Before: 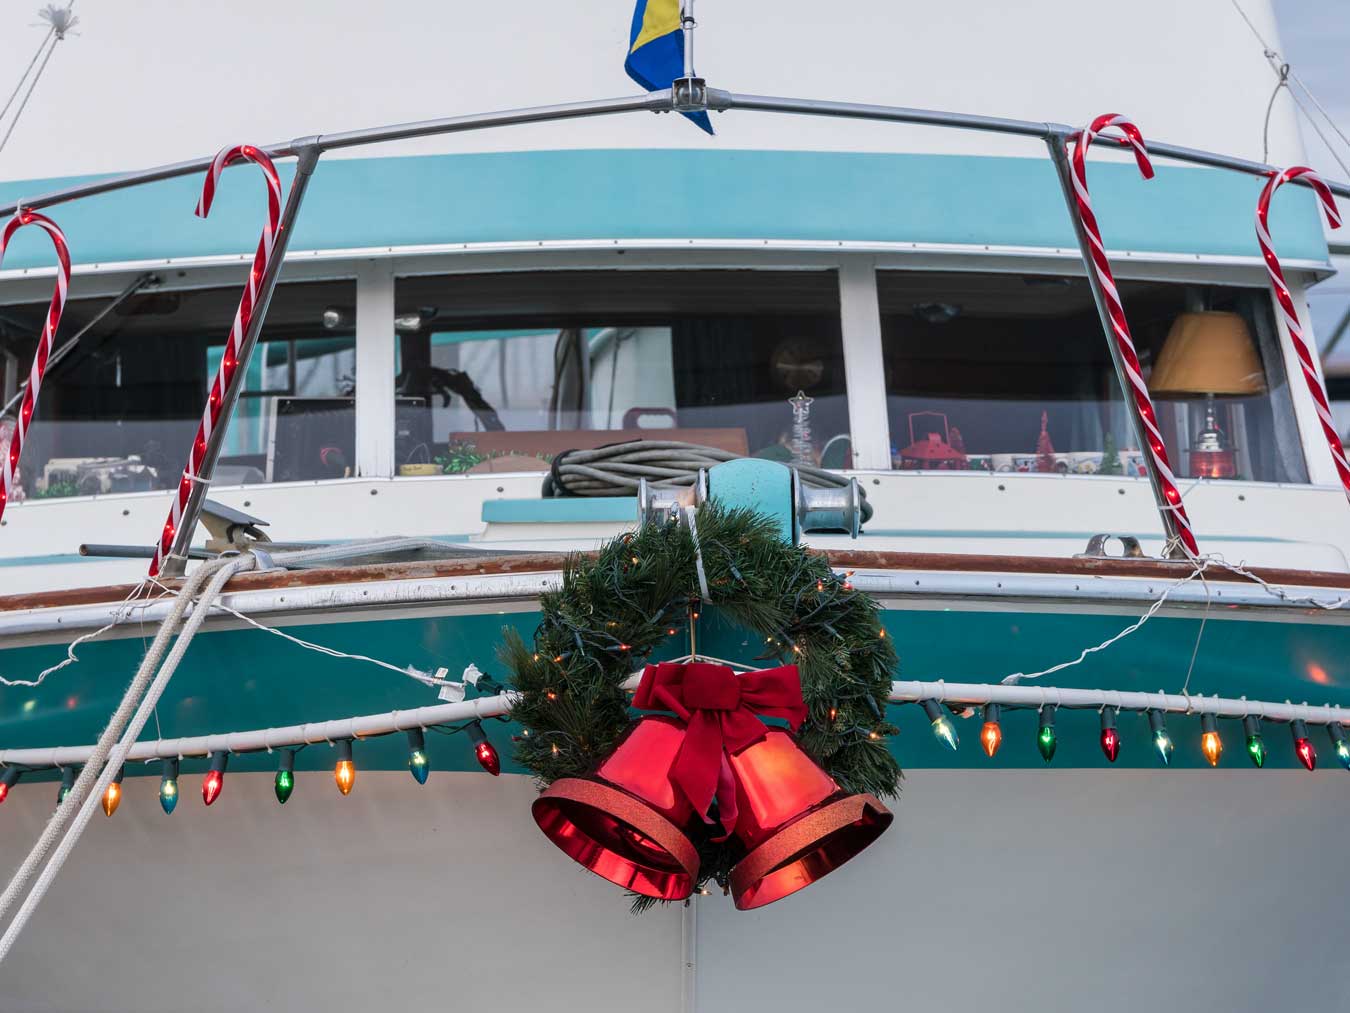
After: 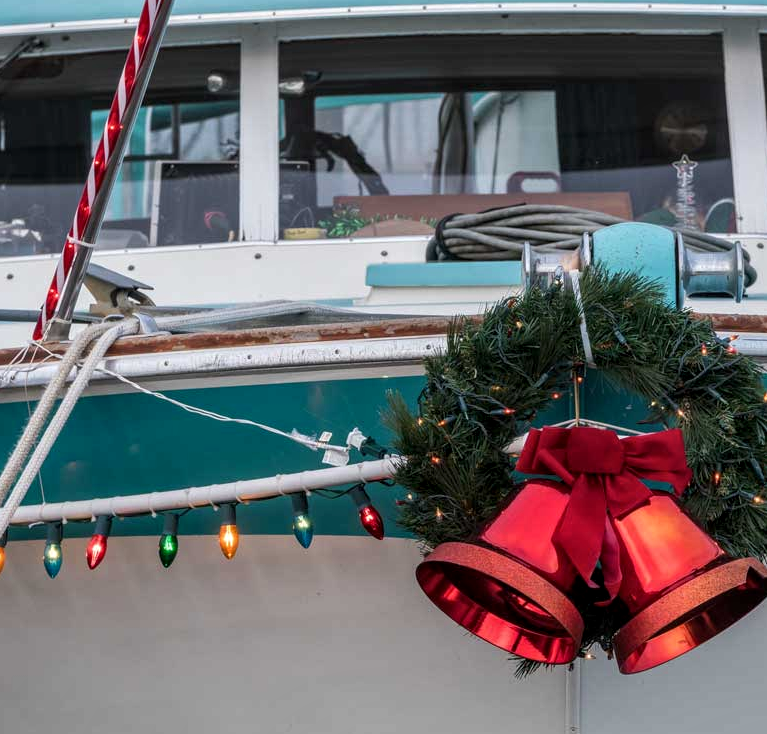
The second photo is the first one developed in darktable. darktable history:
crop: left 8.641%, top 23.387%, right 34.505%, bottom 4.128%
levels: white 90.7%
local contrast: on, module defaults
